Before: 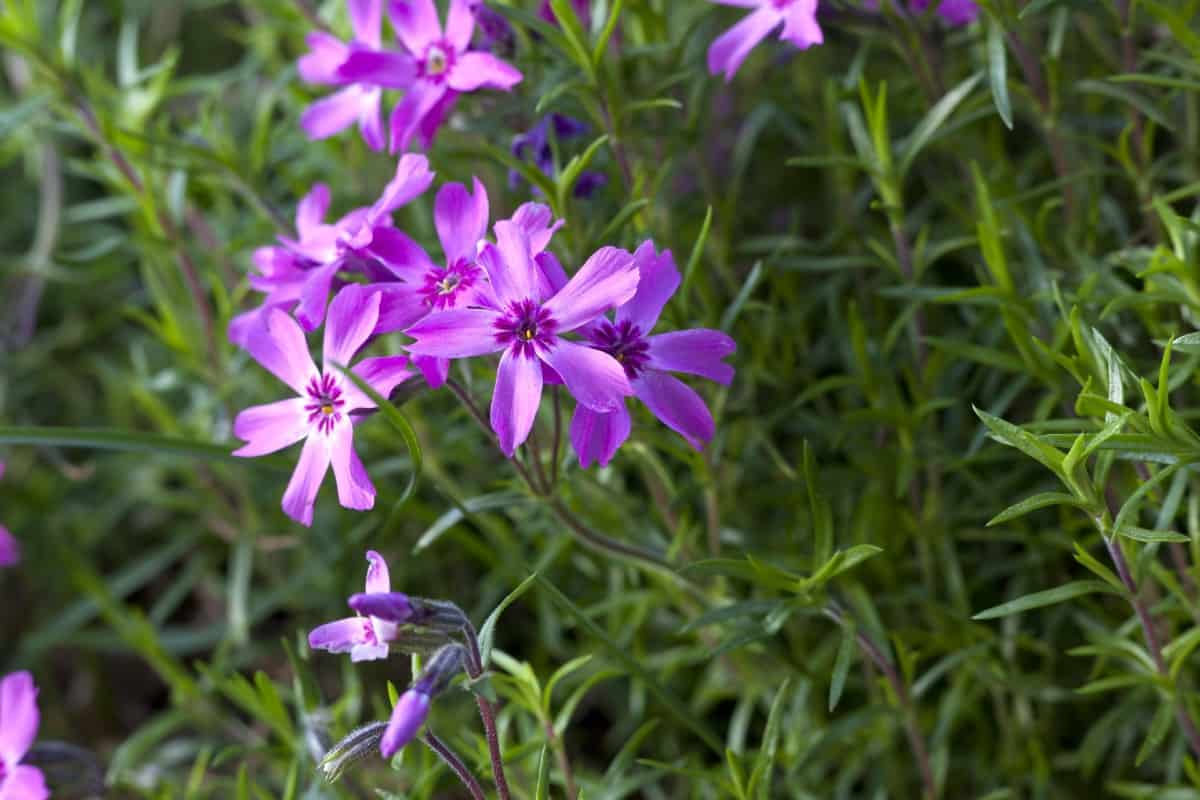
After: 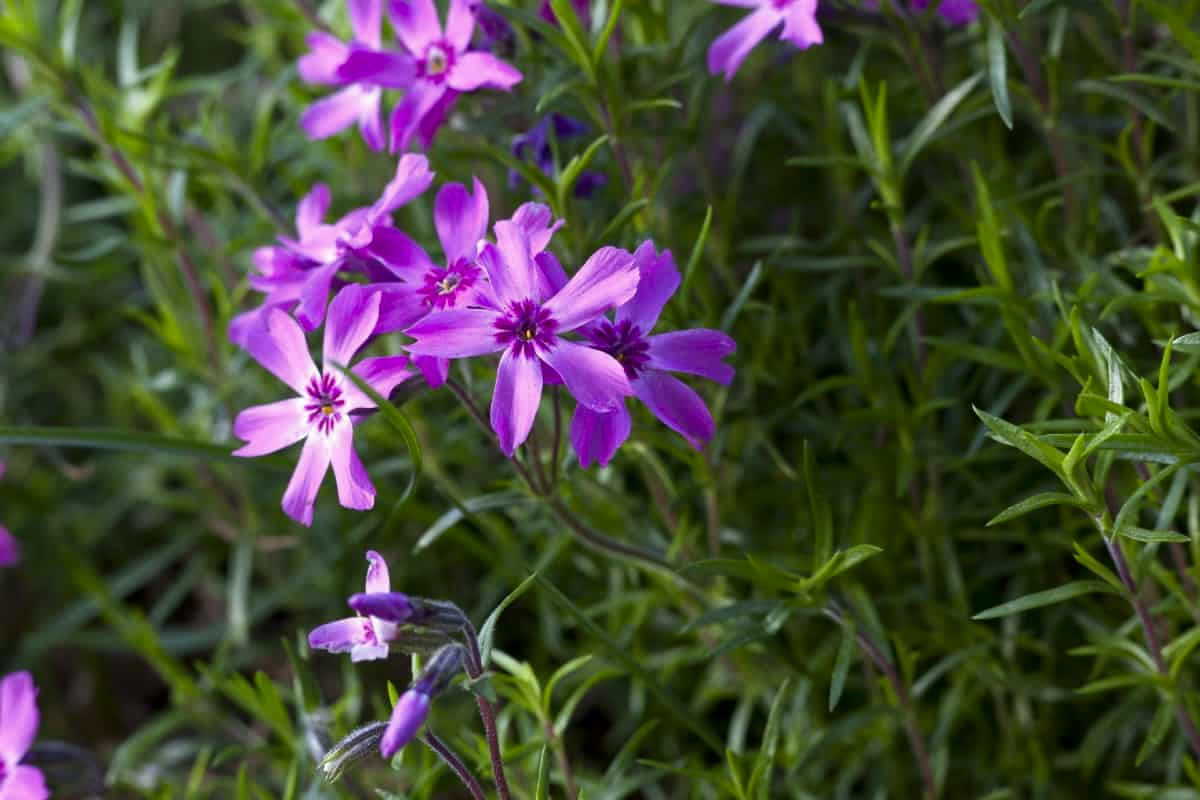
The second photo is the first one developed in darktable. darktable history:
contrast brightness saturation: brightness -0.086
